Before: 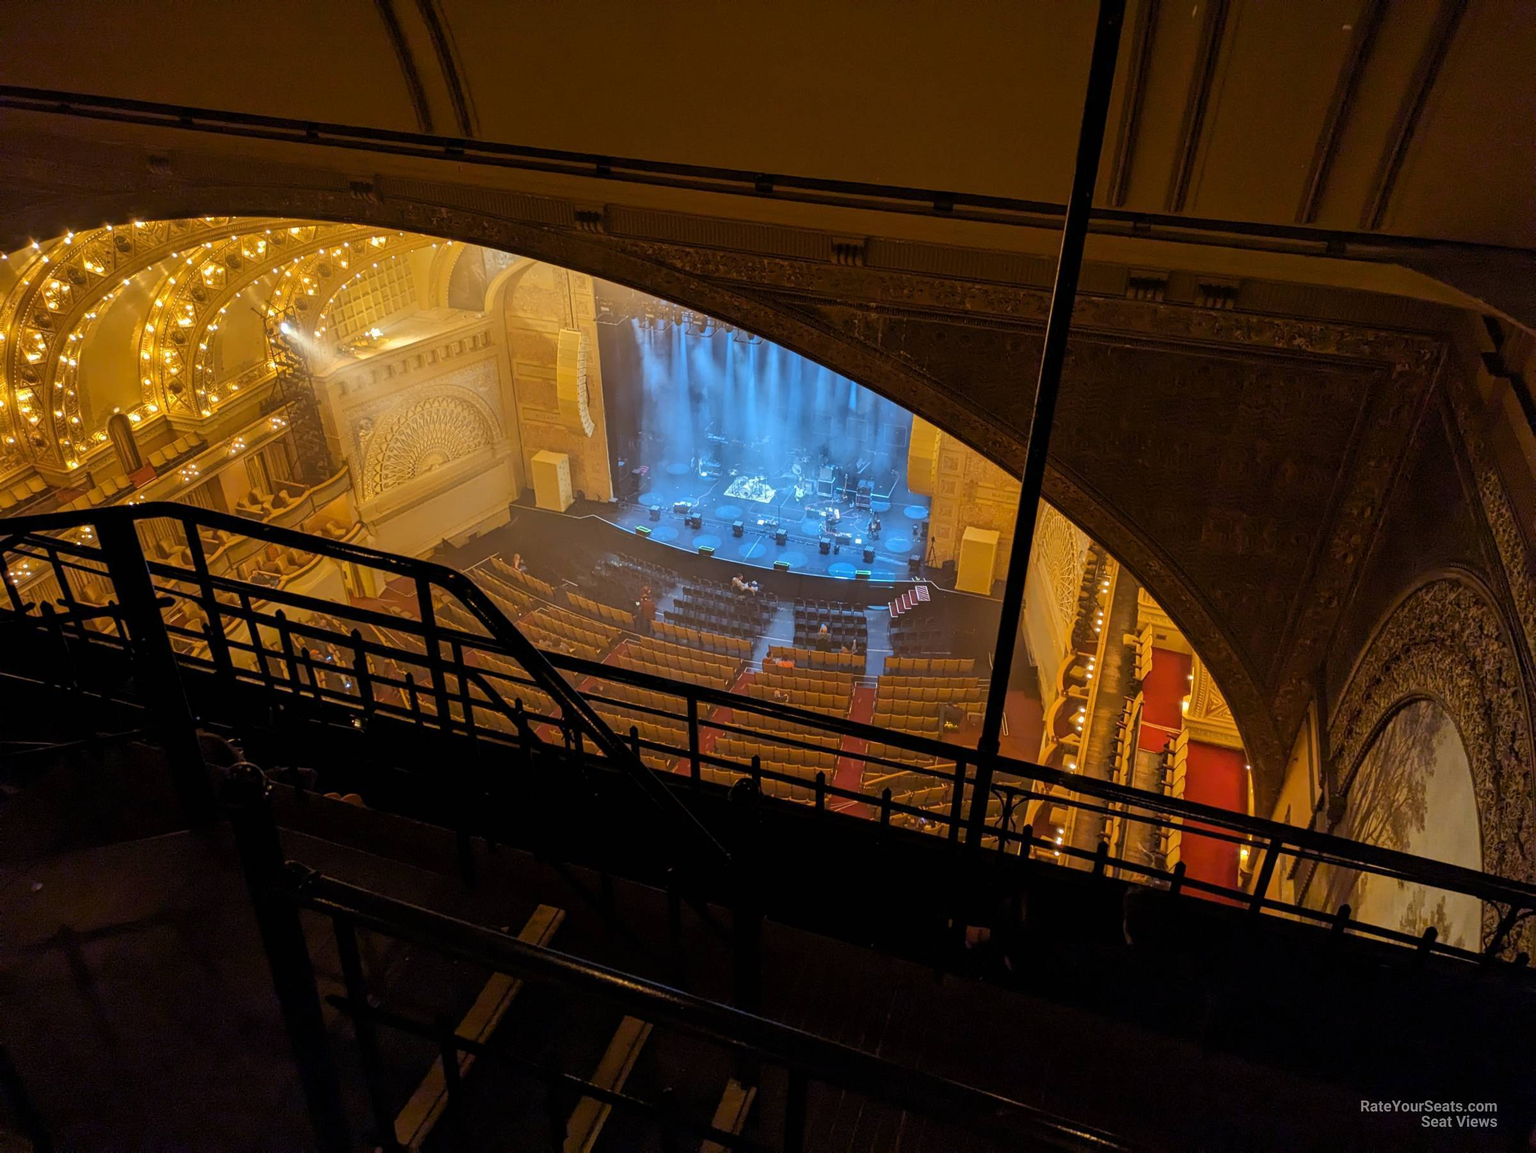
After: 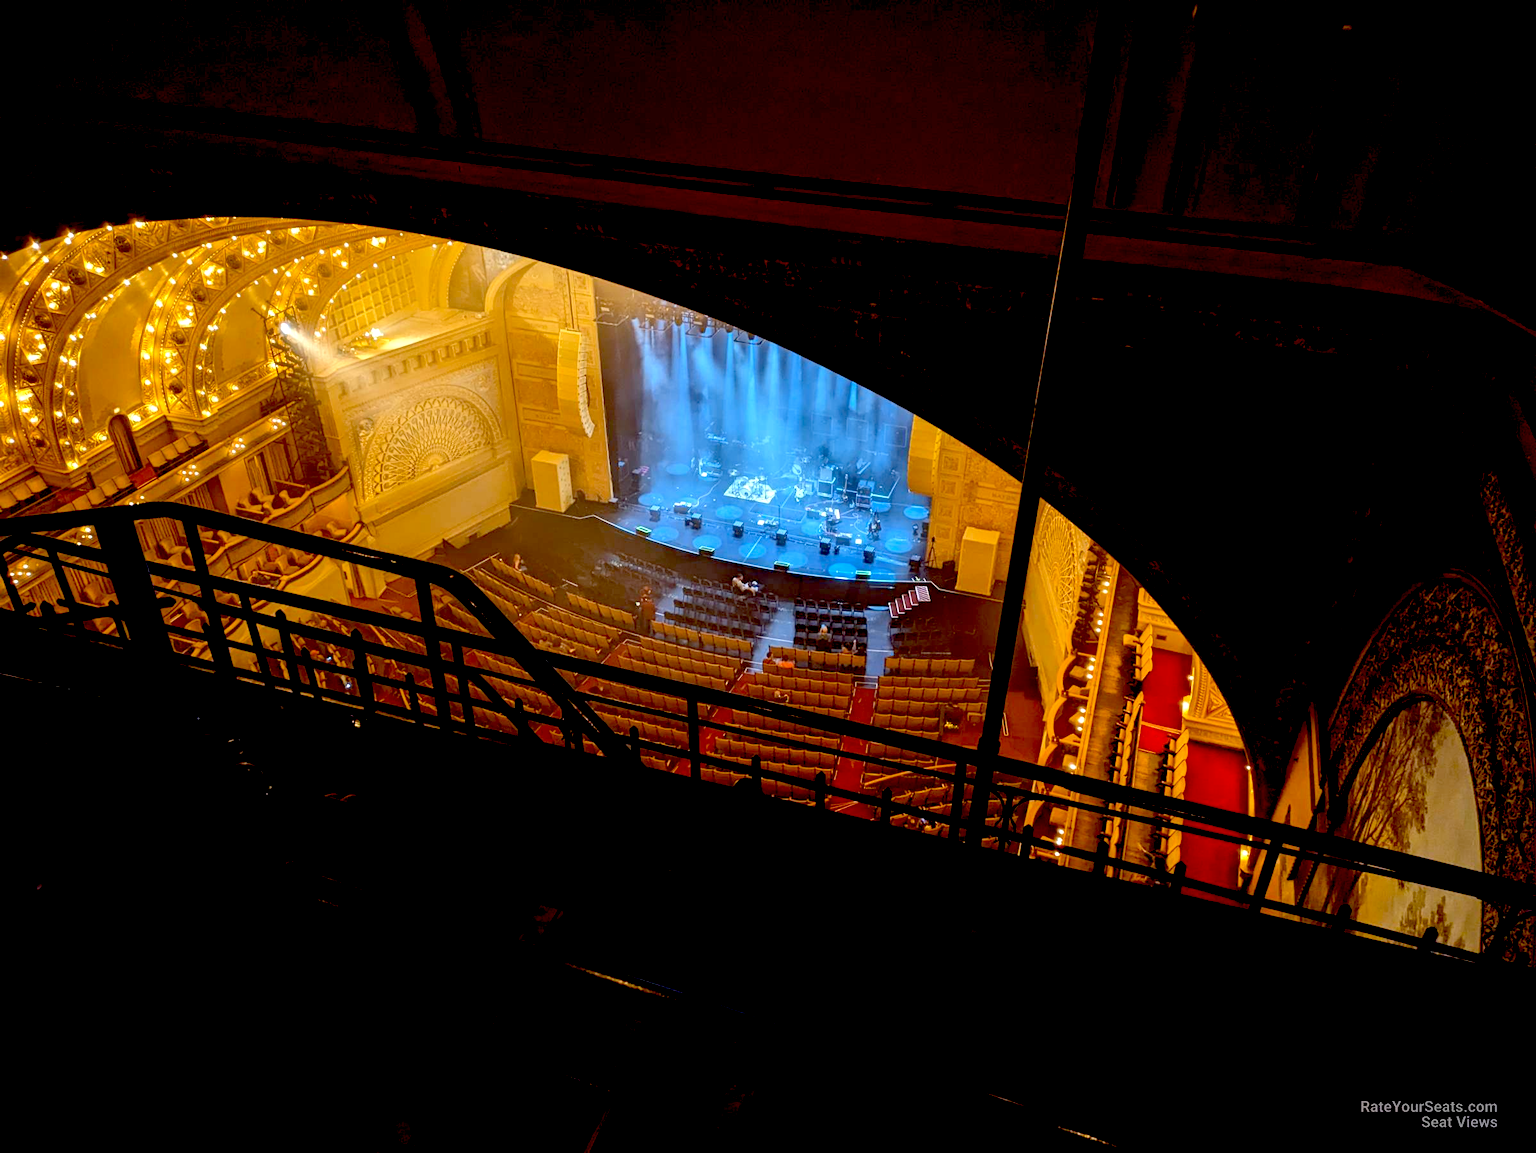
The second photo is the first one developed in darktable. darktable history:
exposure: black level correction 0.04, exposure 0.5 EV, compensate highlight preservation false
